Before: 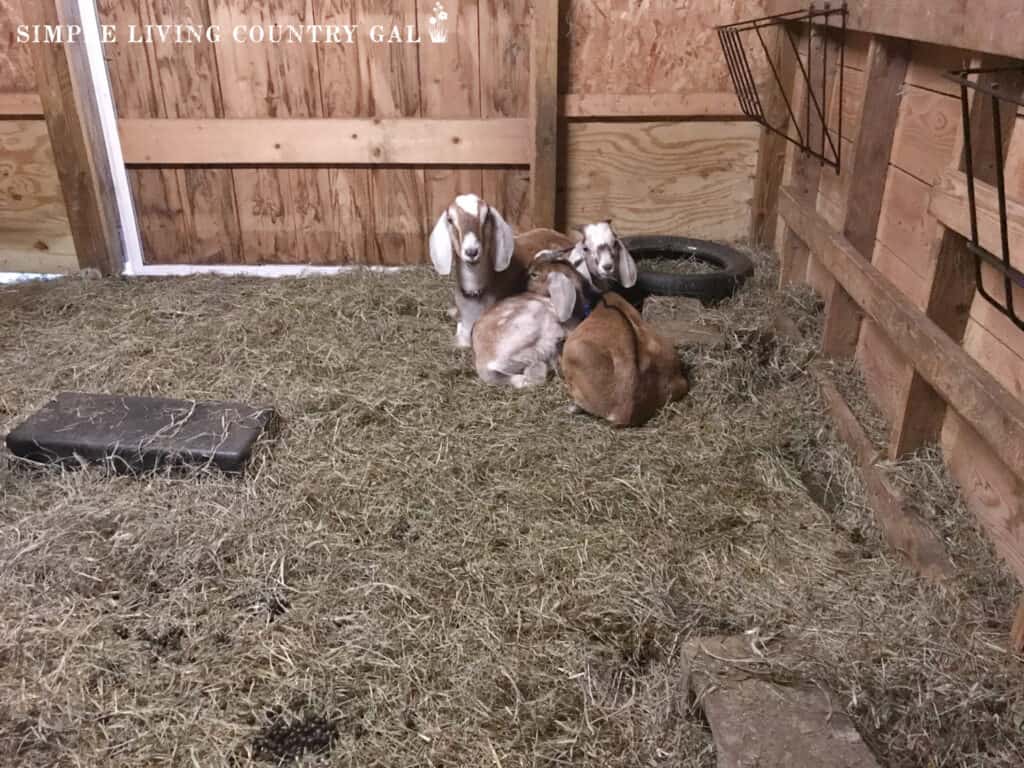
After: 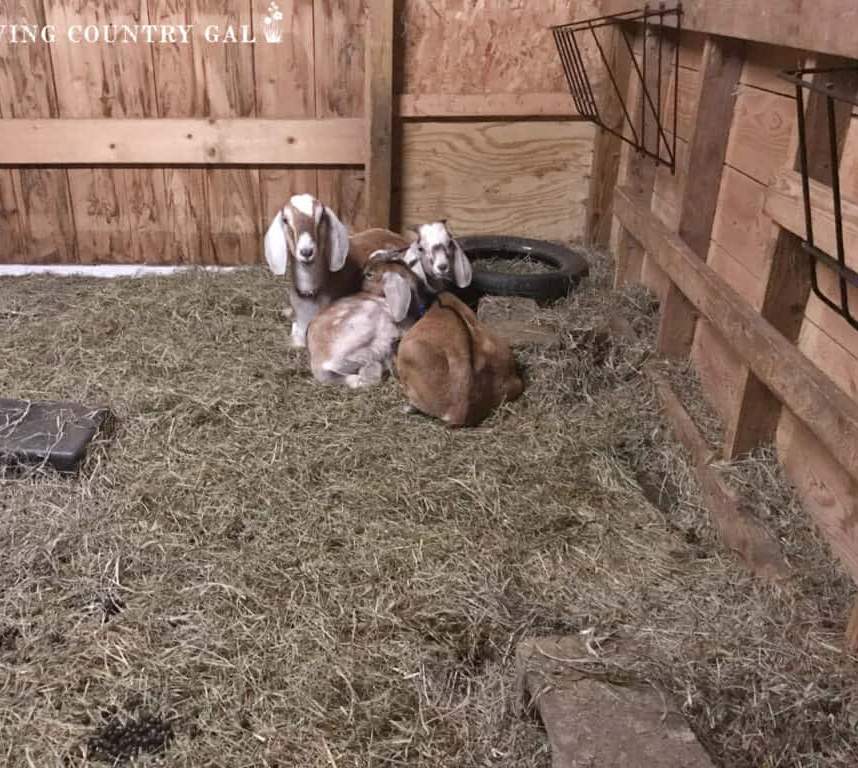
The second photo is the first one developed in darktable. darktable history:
white balance: emerald 1
crop: left 16.145%
